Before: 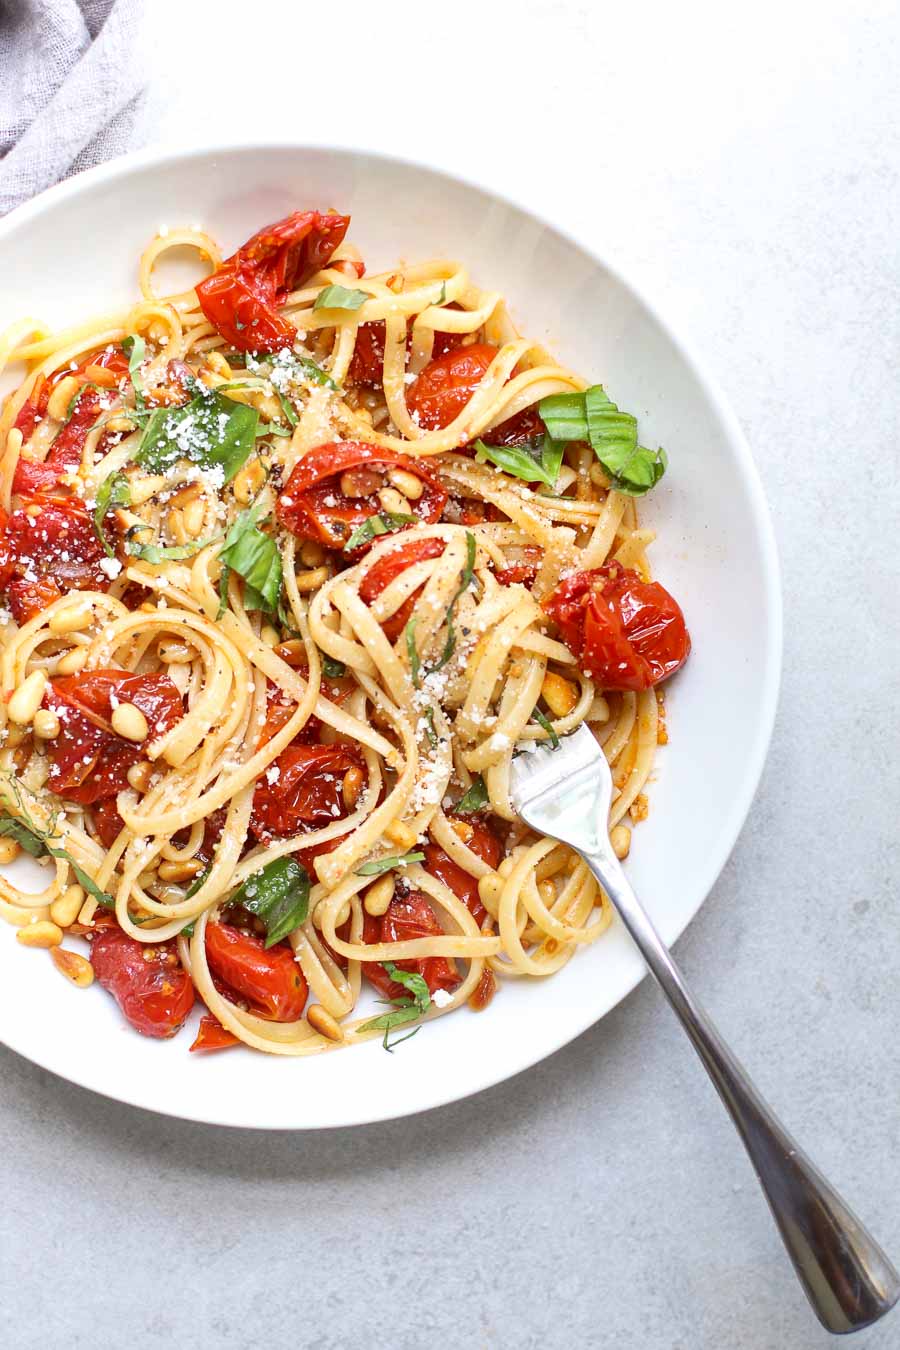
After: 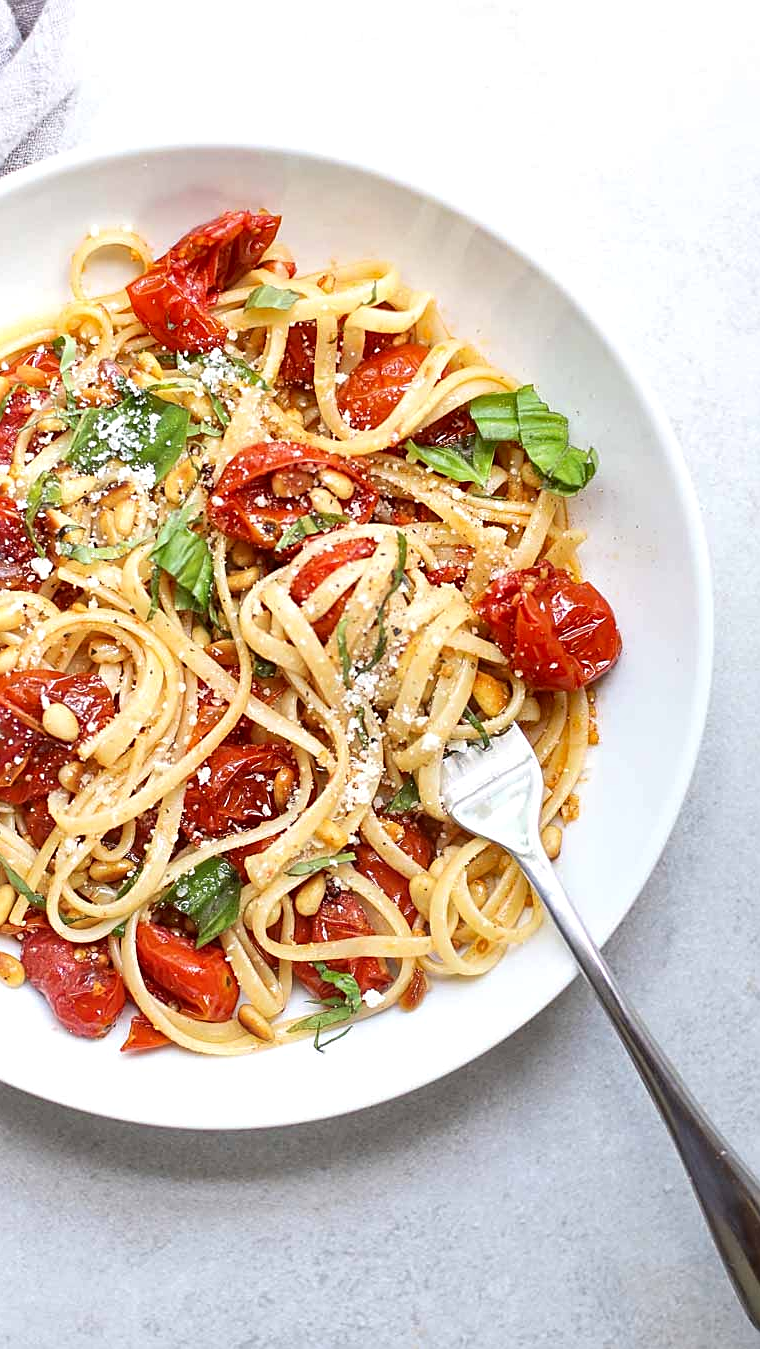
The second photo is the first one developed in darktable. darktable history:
crop: left 7.692%, right 7.791%
local contrast: highlights 104%, shadows 99%, detail 119%, midtone range 0.2
sharpen: on, module defaults
